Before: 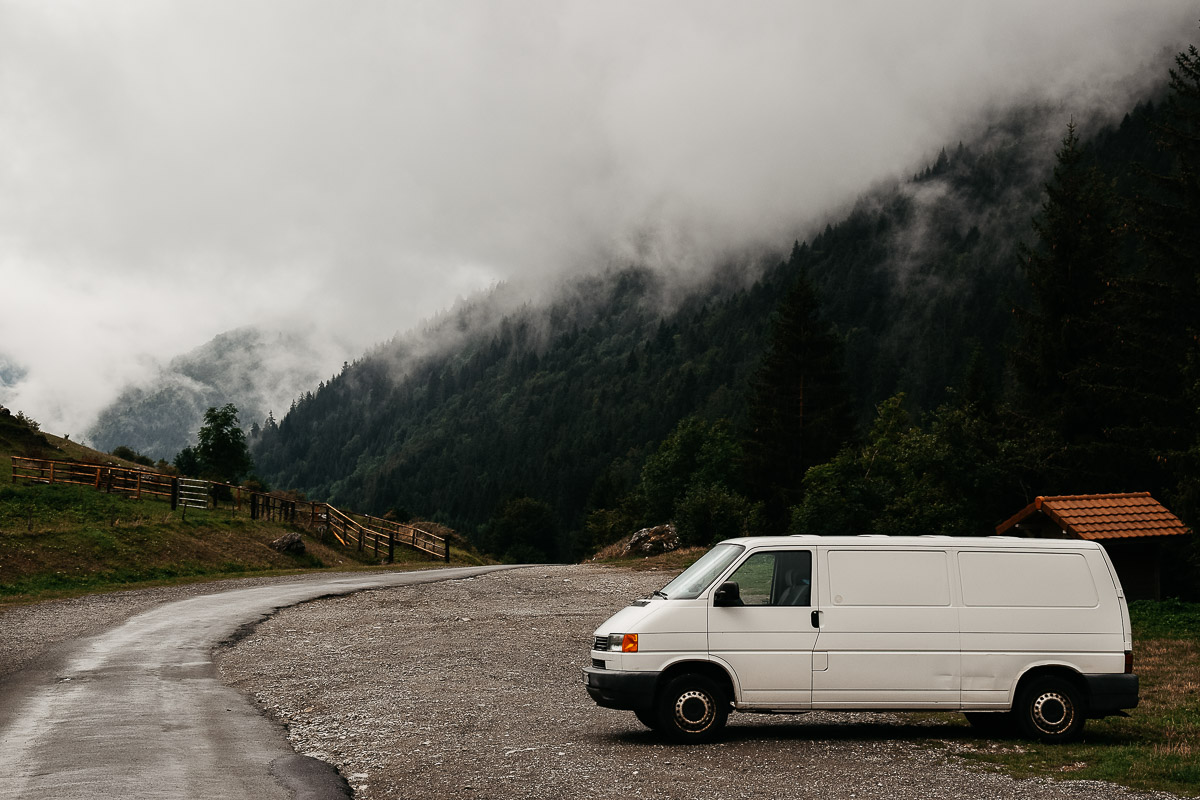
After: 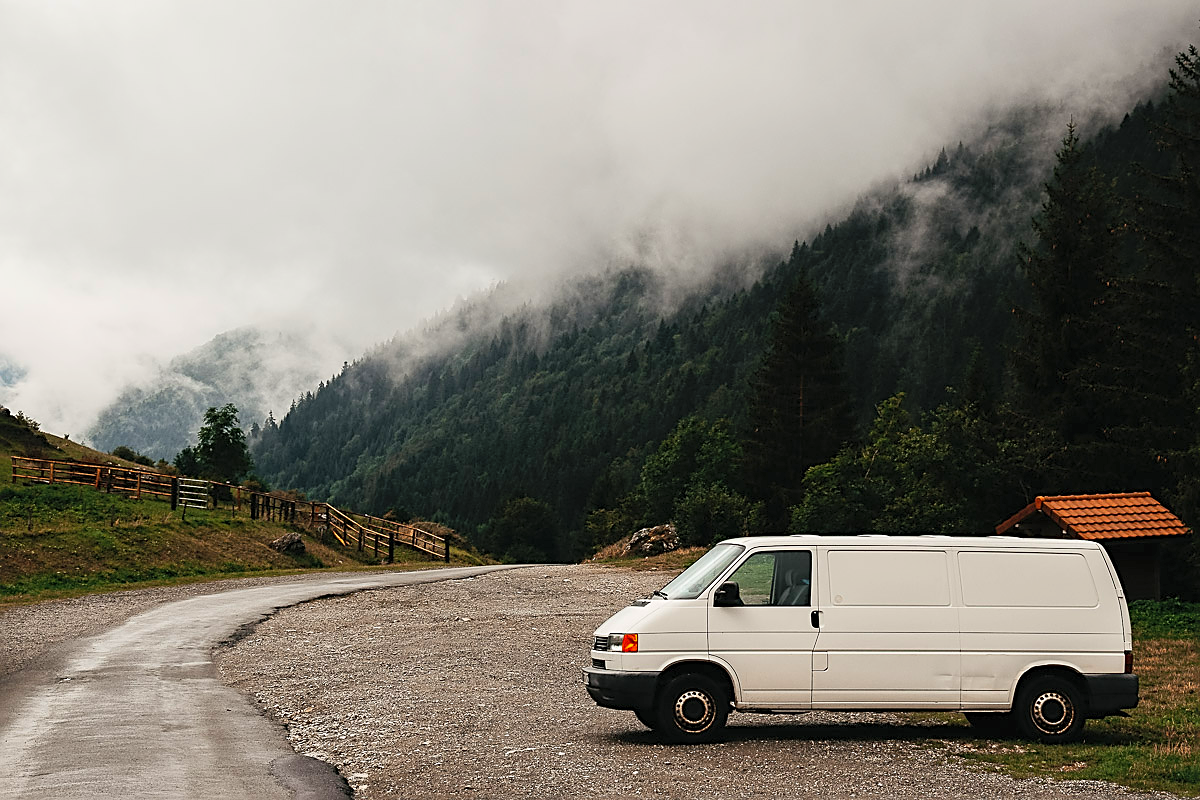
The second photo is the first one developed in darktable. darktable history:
sharpen: amount 0.6
contrast brightness saturation: contrast 0.07, brightness 0.18, saturation 0.4
